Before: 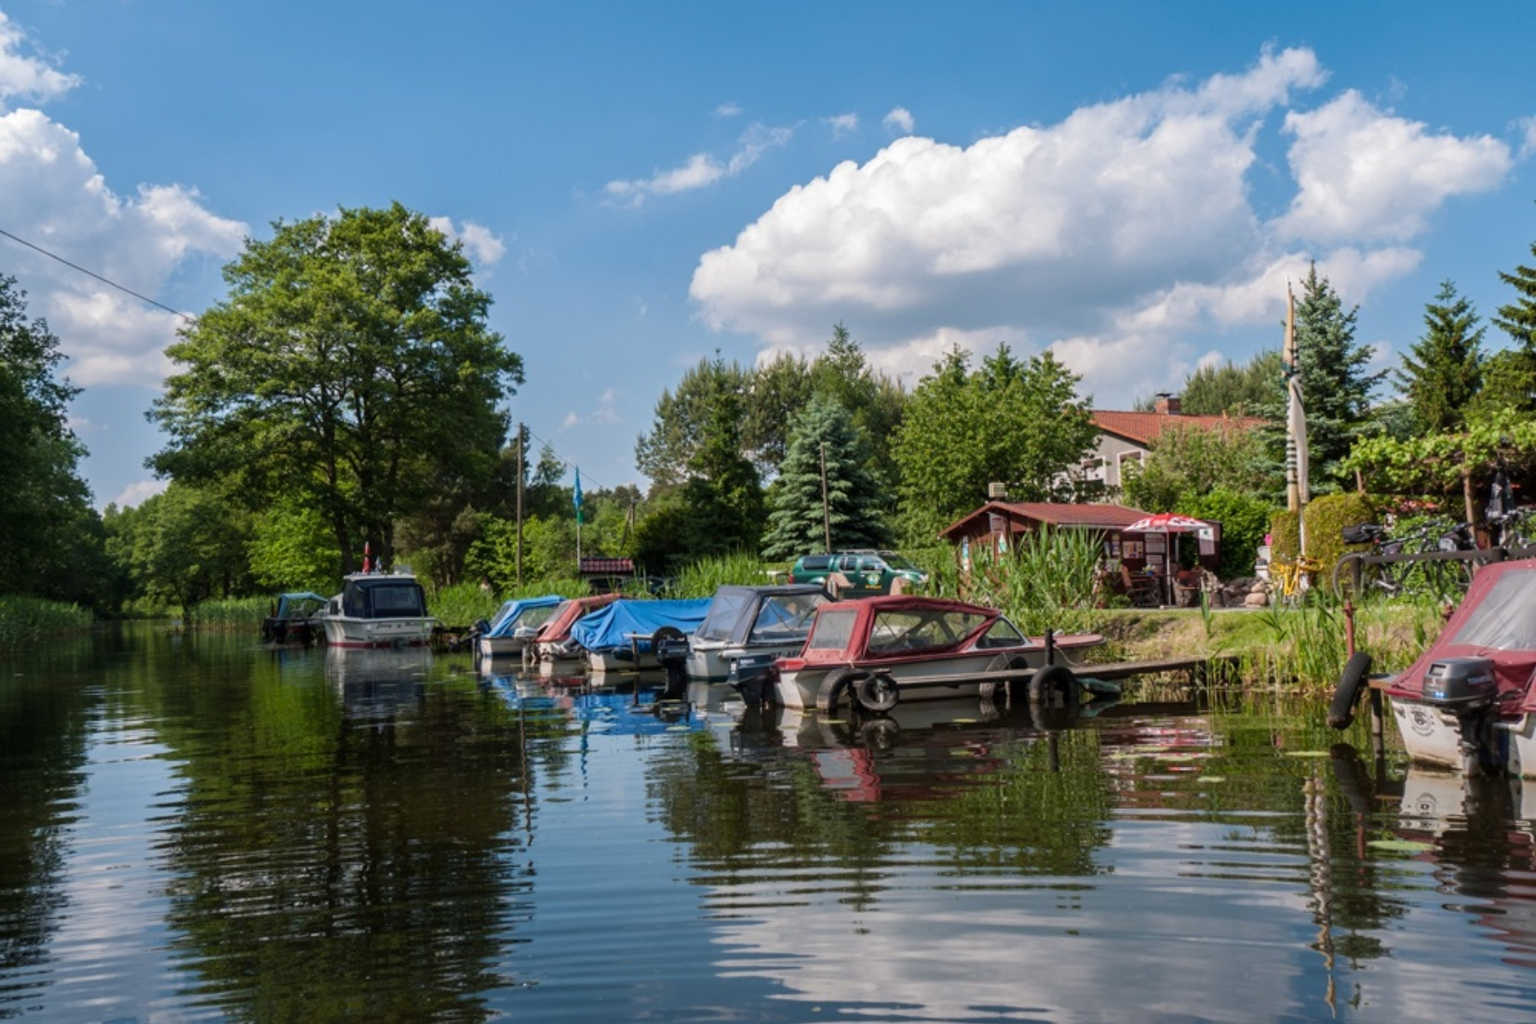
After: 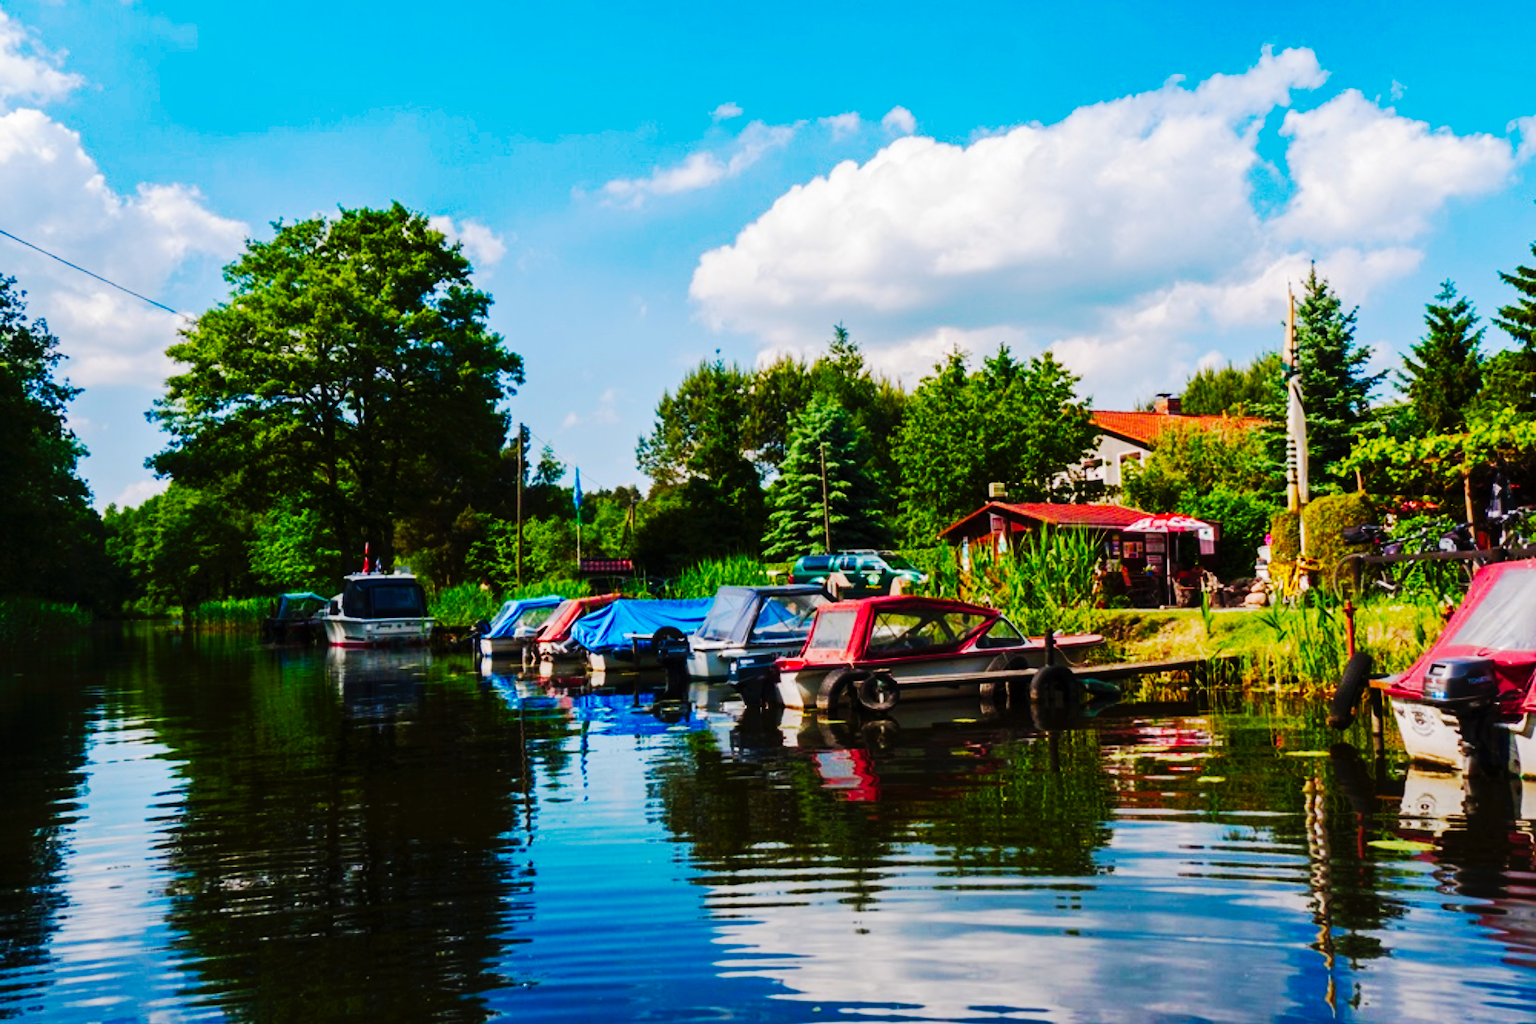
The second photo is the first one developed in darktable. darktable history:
sharpen: radius 2.854, amount 0.858, threshold 47.234
base curve: curves: ch0 [(0, 0) (0.036, 0.025) (0.121, 0.166) (0.206, 0.329) (0.605, 0.79) (1, 1)], preserve colors none
color balance rgb: linear chroma grading › global chroma 14.714%, perceptual saturation grading › global saturation 20%, perceptual saturation grading › highlights -24.952%, perceptual saturation grading › shadows 24.812%, global vibrance 33.487%
tone curve: curves: ch0 [(0, 0) (0.003, 0.006) (0.011, 0.011) (0.025, 0.02) (0.044, 0.032) (0.069, 0.035) (0.1, 0.046) (0.136, 0.063) (0.177, 0.089) (0.224, 0.12) (0.277, 0.16) (0.335, 0.206) (0.399, 0.268) (0.468, 0.359) (0.543, 0.466) (0.623, 0.582) (0.709, 0.722) (0.801, 0.808) (0.898, 0.886) (1, 1)], preserve colors none
